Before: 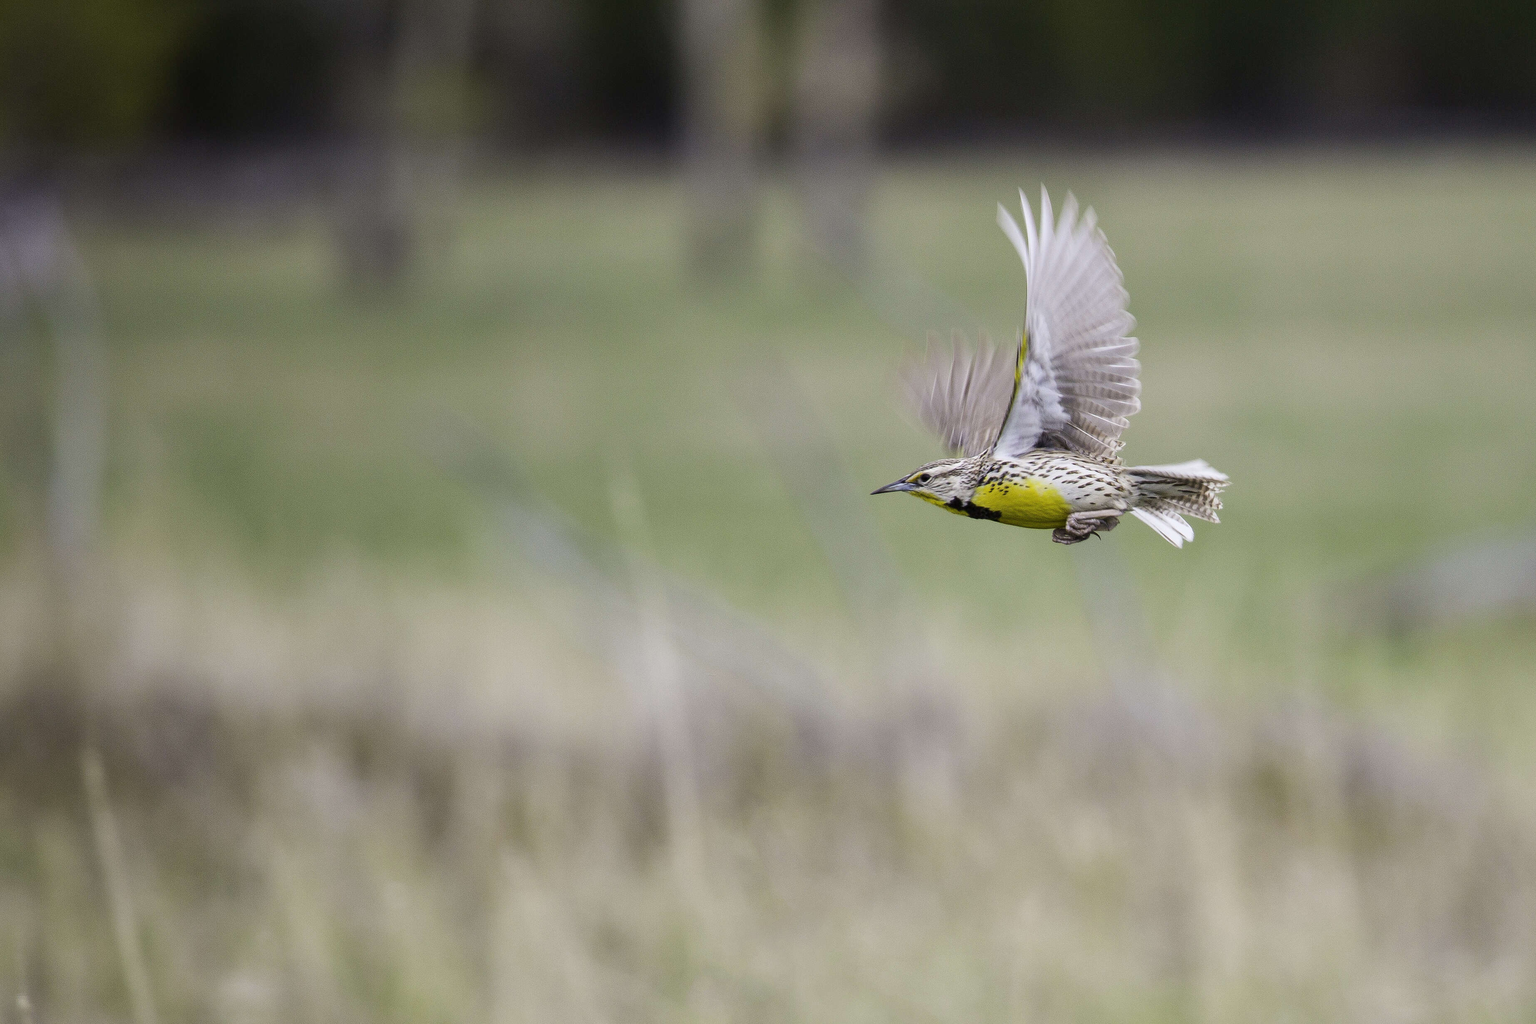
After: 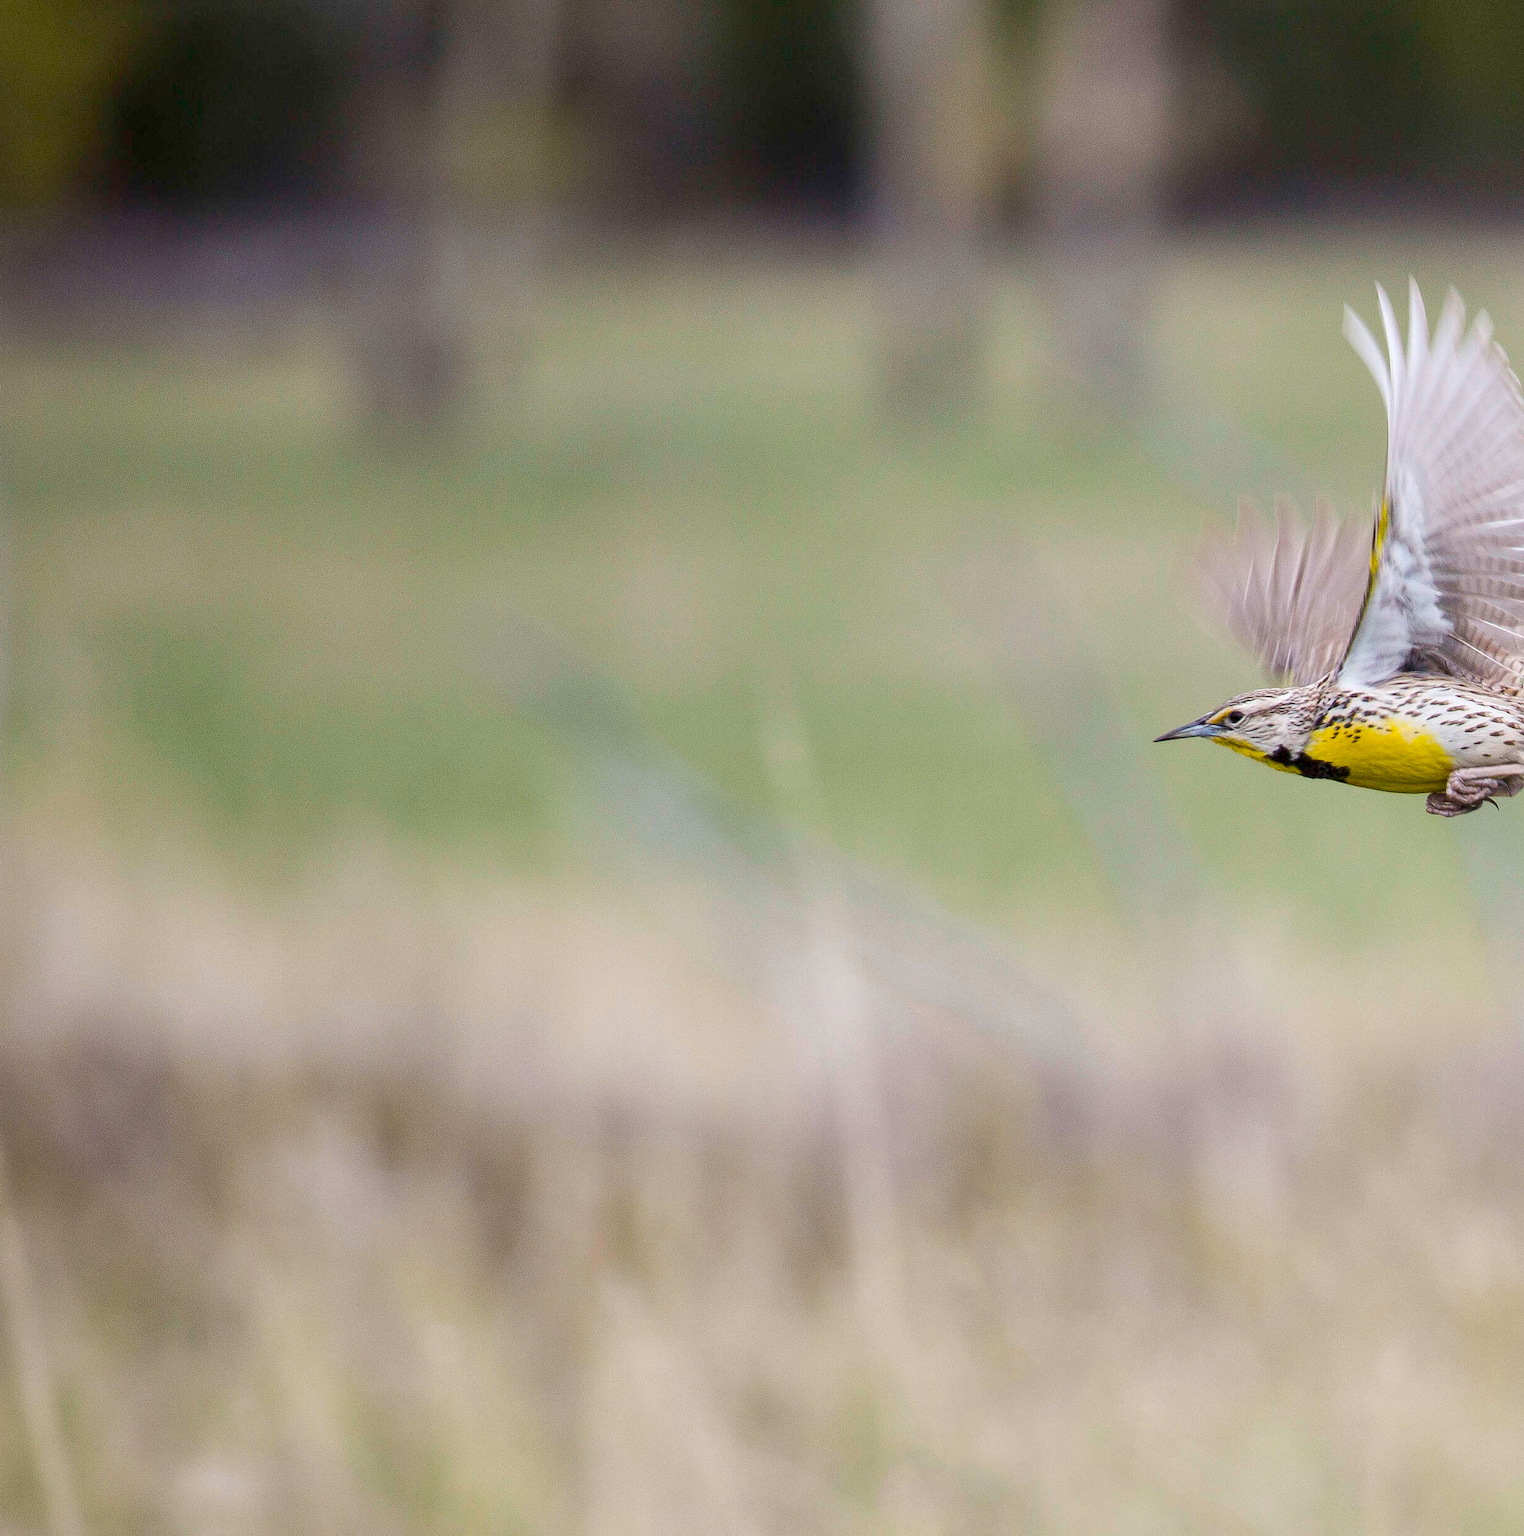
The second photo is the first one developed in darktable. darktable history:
crop and rotate: left 6.658%, right 27.135%
local contrast: highlights 101%, shadows 98%, detail 119%, midtone range 0.2
